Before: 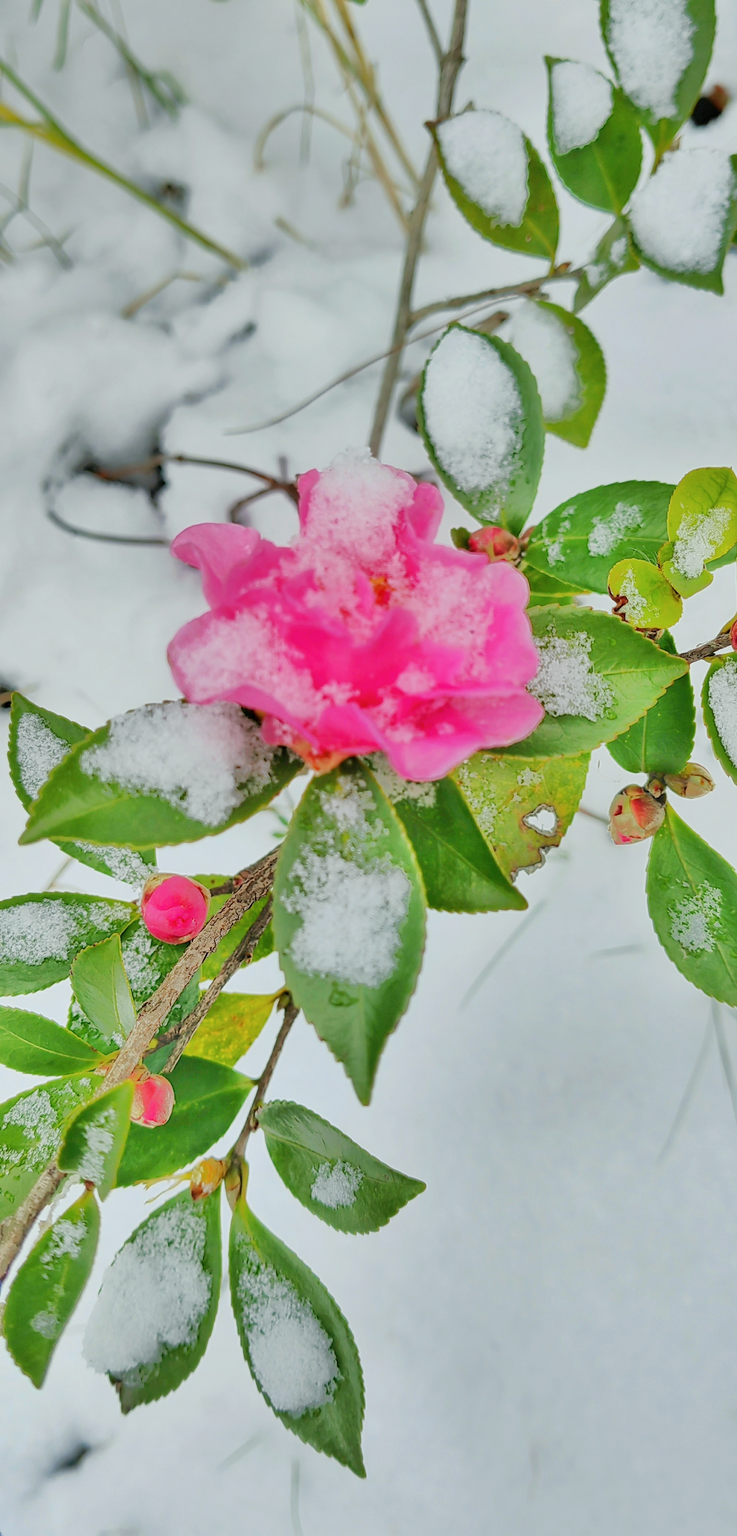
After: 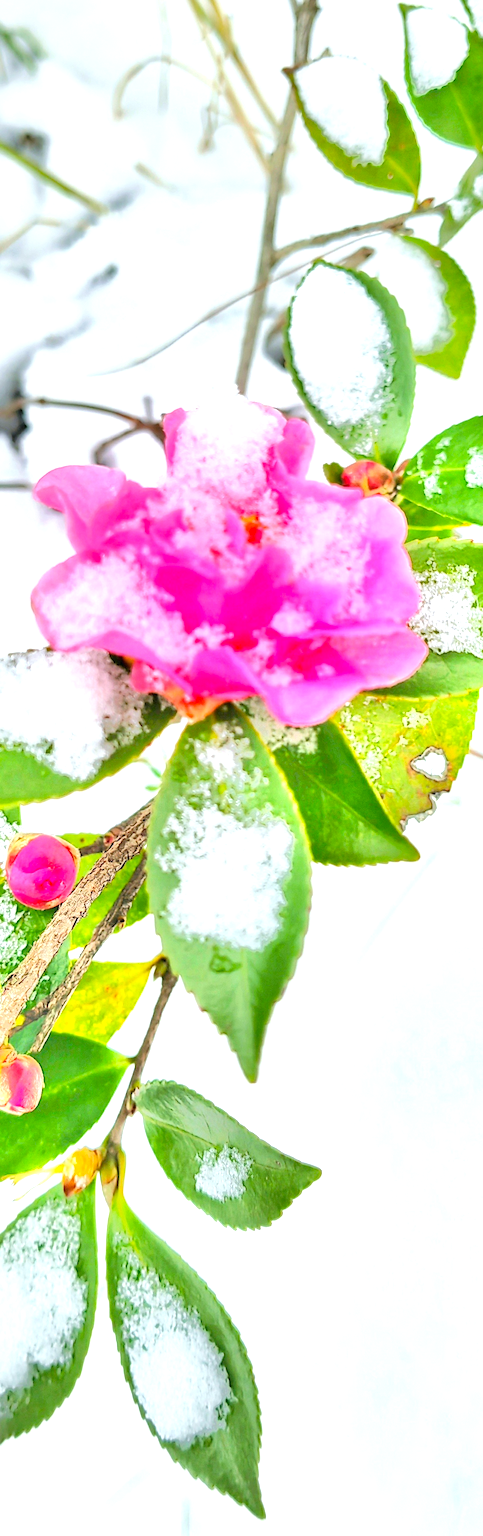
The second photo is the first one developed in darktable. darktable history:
color balance: output saturation 110%
rotate and perspective: rotation -1.68°, lens shift (vertical) -0.146, crop left 0.049, crop right 0.912, crop top 0.032, crop bottom 0.96
crop and rotate: left 15.055%, right 18.278%
exposure: black level correction 0, exposure 1.2 EV, compensate highlight preservation false
white balance: red 1.004, blue 1.024
